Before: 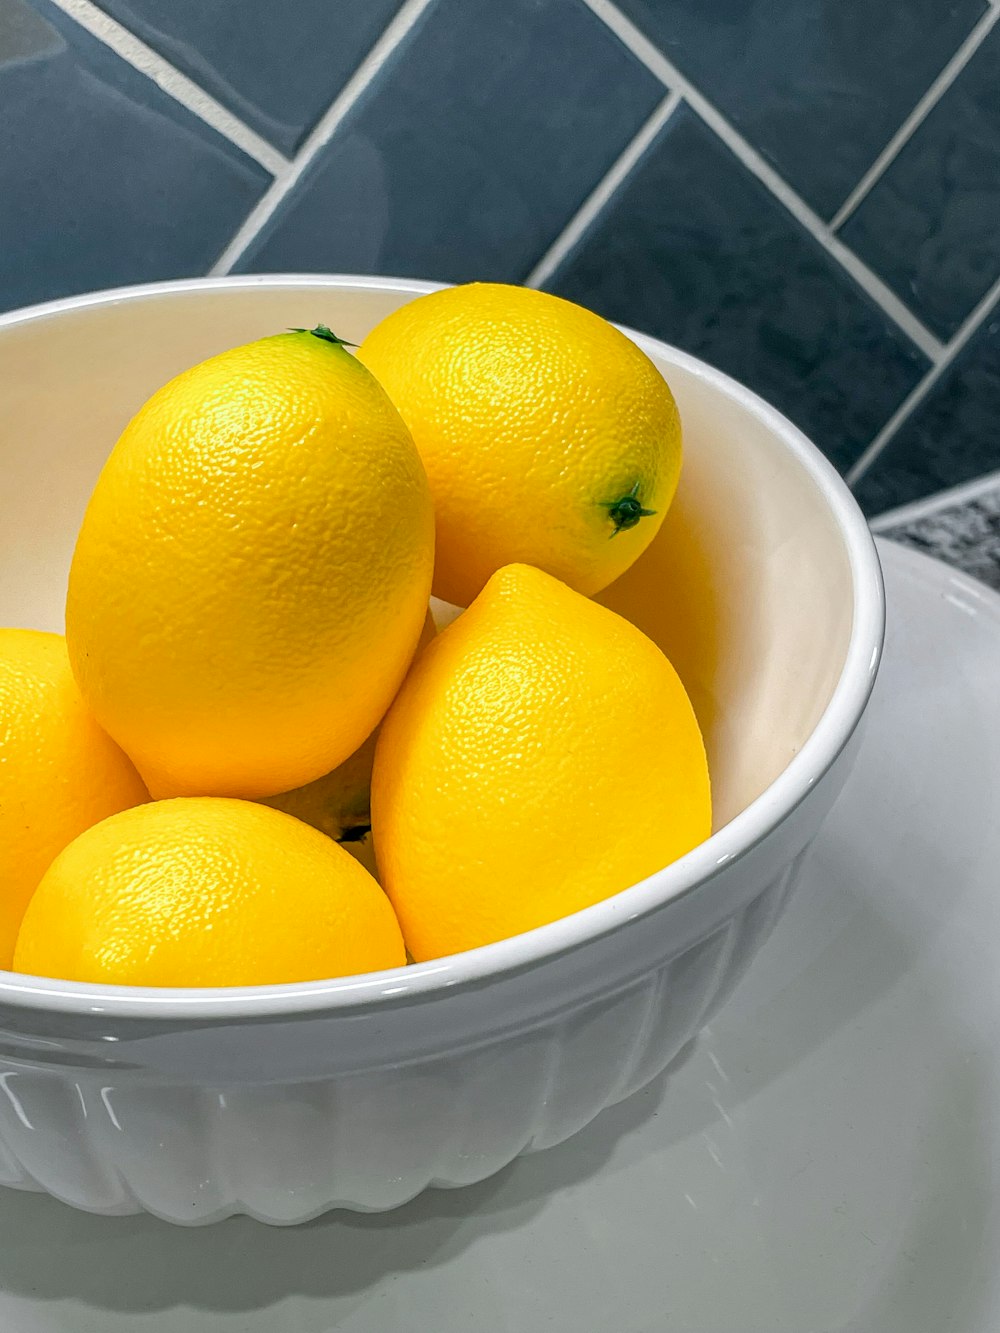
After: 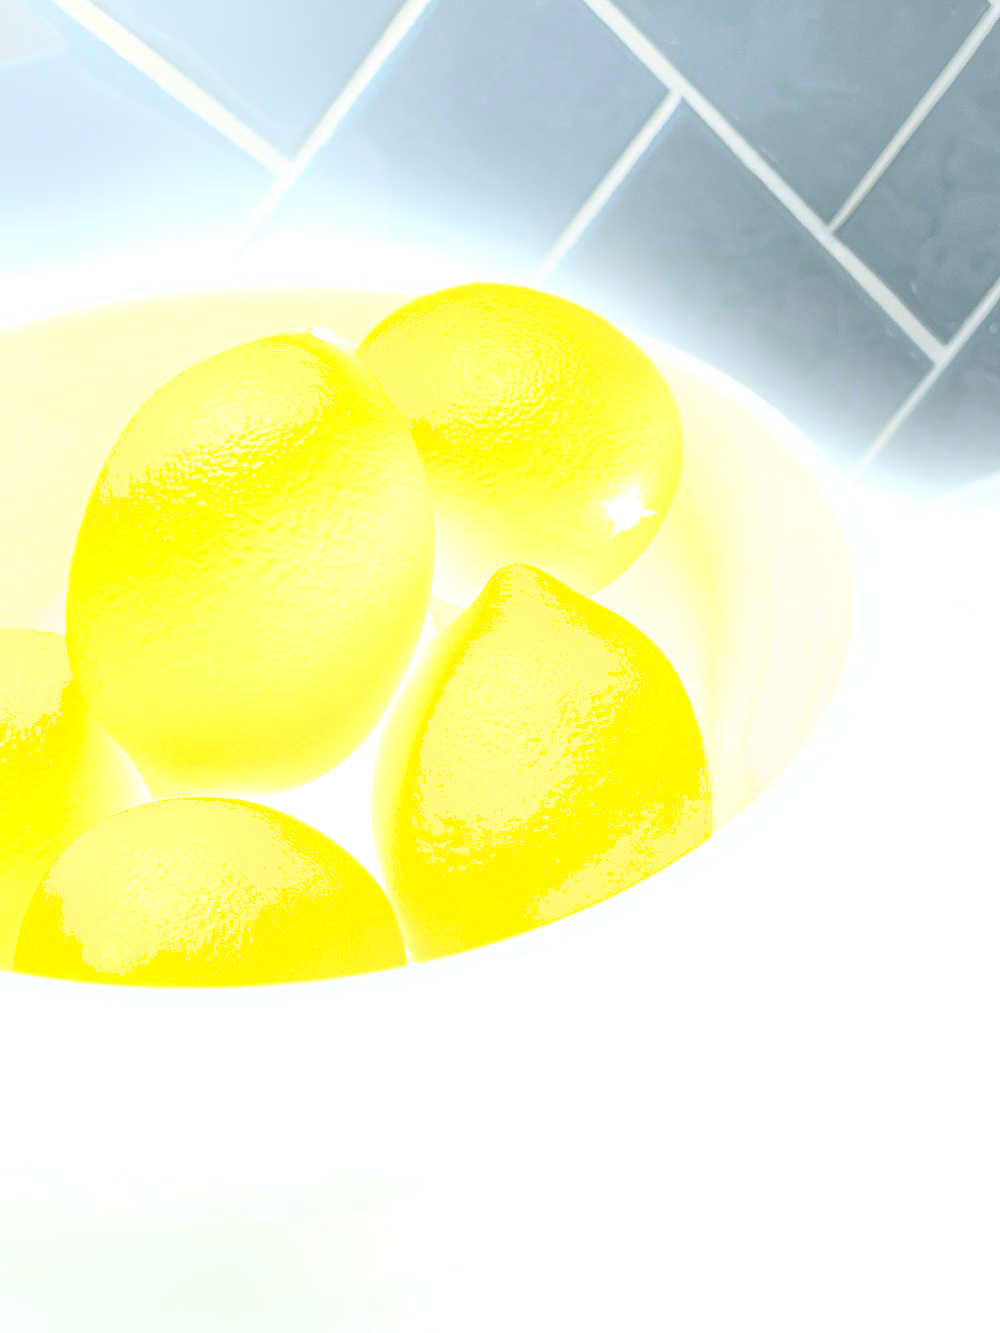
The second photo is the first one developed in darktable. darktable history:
tone equalizer: -8 EV -0.75 EV, -7 EV -0.7 EV, -6 EV -0.6 EV, -5 EV -0.4 EV, -3 EV 0.4 EV, -2 EV 0.6 EV, -1 EV 0.7 EV, +0 EV 0.75 EV, edges refinement/feathering 500, mask exposure compensation -1.57 EV, preserve details no
shadows and highlights: low approximation 0.01, soften with gaussian
bloom: size 25%, threshold 5%, strength 90%
